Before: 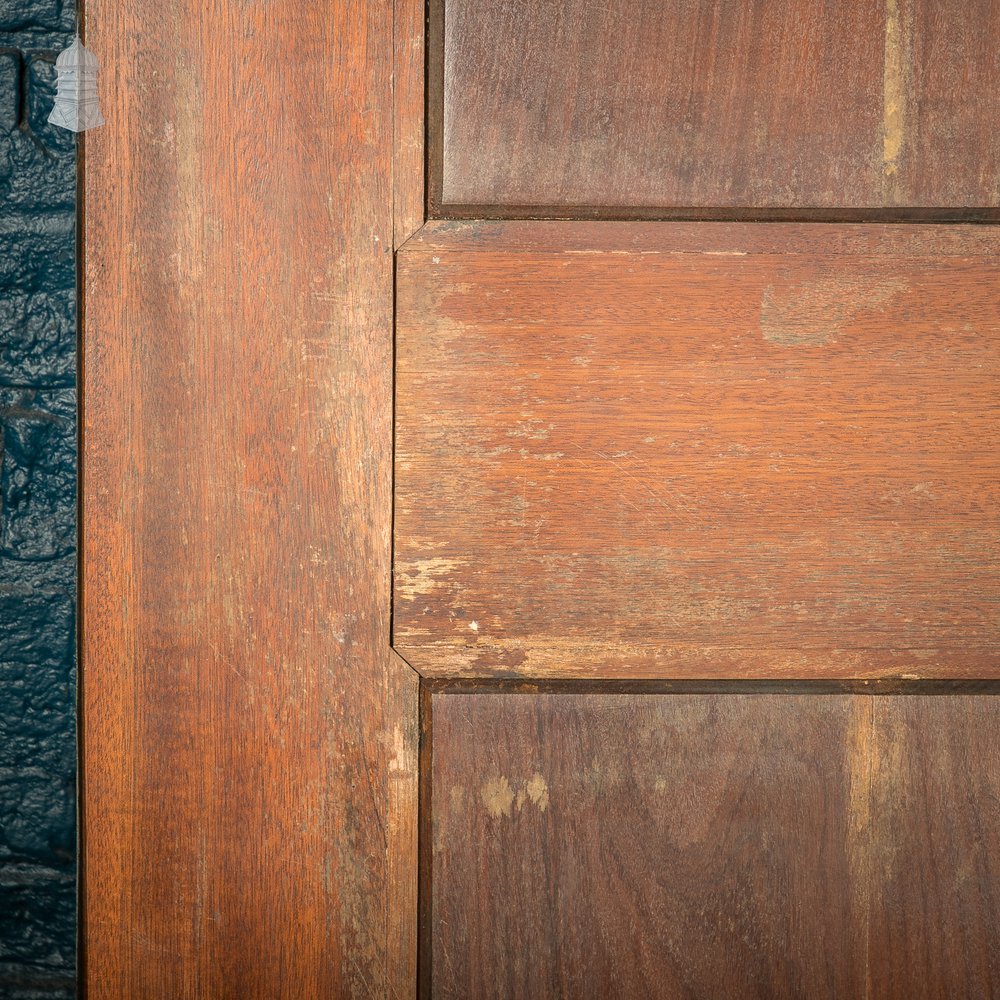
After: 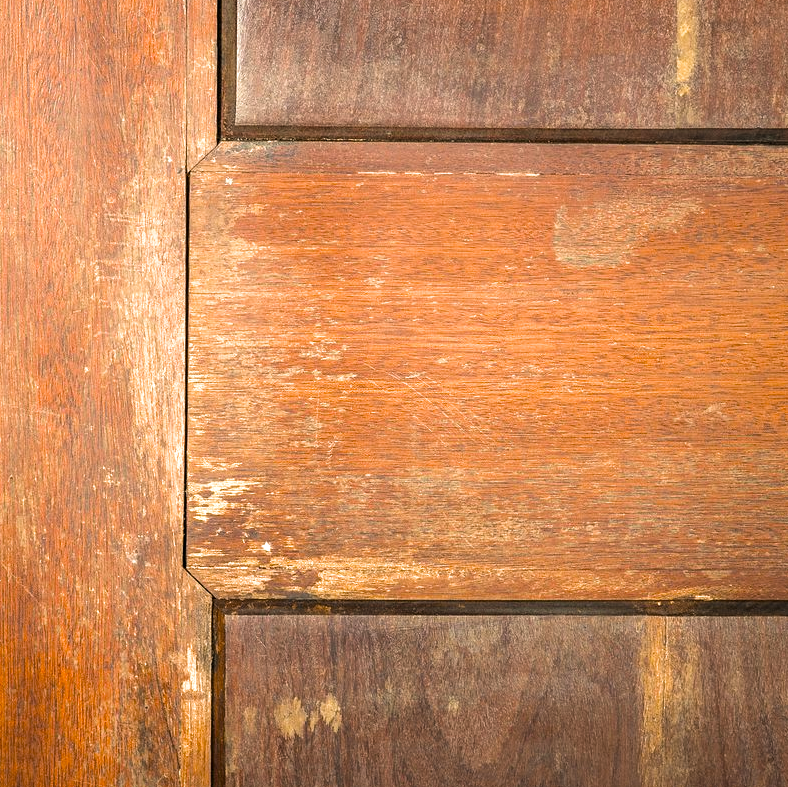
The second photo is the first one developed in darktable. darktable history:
crop and rotate: left 20.74%, top 7.912%, right 0.375%, bottom 13.378%
exposure: black level correction 0, exposure 0.5 EV, compensate exposure bias true, compensate highlight preservation false
filmic rgb: black relative exposure -12 EV, white relative exposure 2.8 EV, threshold 3 EV, target black luminance 0%, hardness 8.06, latitude 70.41%, contrast 1.14, highlights saturation mix 10%, shadows ↔ highlights balance -0.388%, color science v4 (2020), iterations of high-quality reconstruction 10, contrast in shadows soft, contrast in highlights soft, enable highlight reconstruction true
levels: levels [0.029, 0.545, 0.971]
